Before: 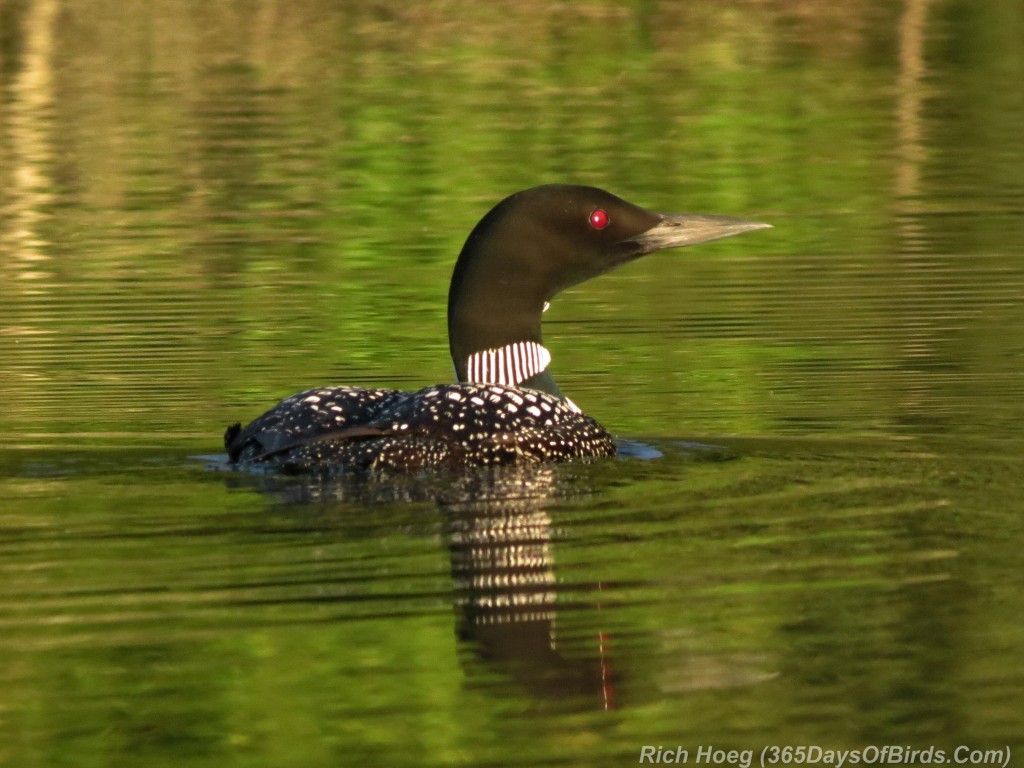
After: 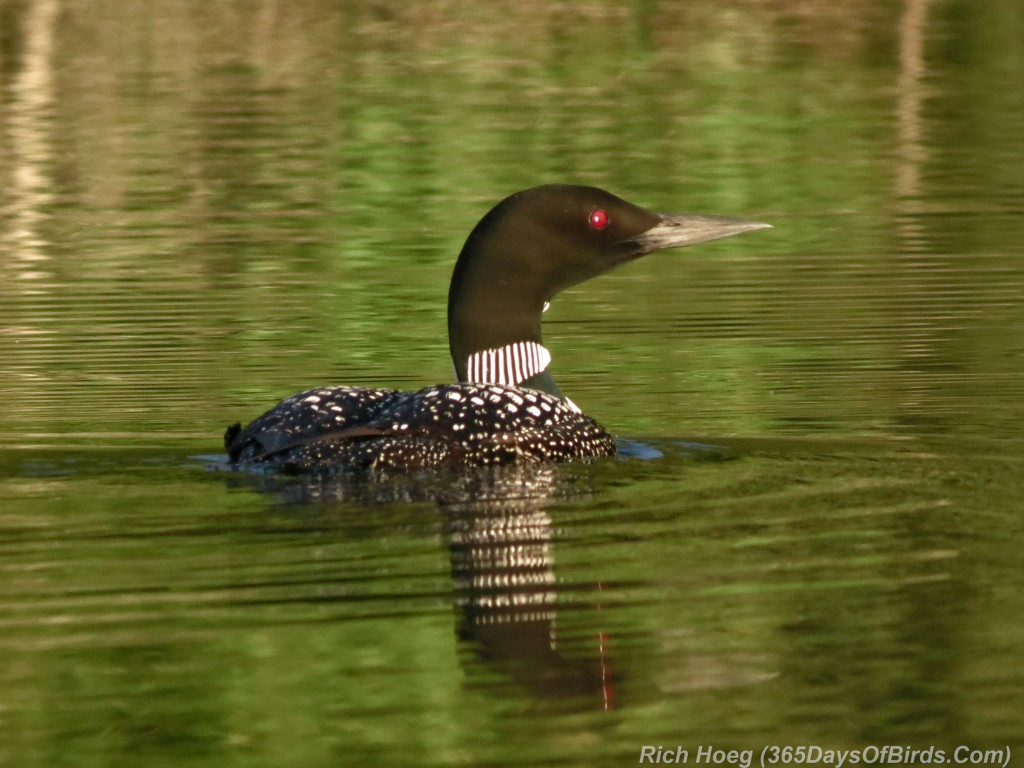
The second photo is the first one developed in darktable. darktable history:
color balance rgb: highlights gain › chroma 0.131%, highlights gain › hue 330.21°, perceptual saturation grading › global saturation -10.624%, perceptual saturation grading › highlights -26.452%, perceptual saturation grading › shadows 20.718%
